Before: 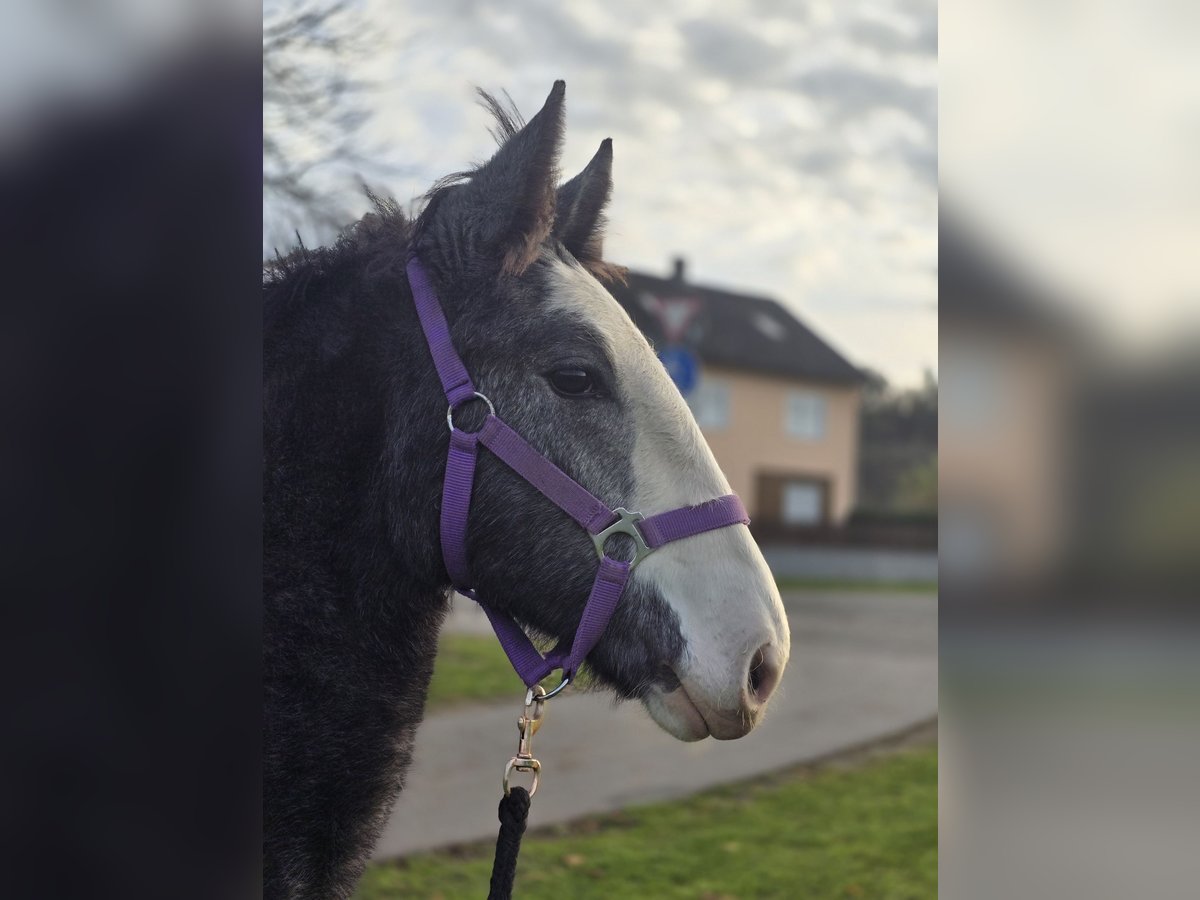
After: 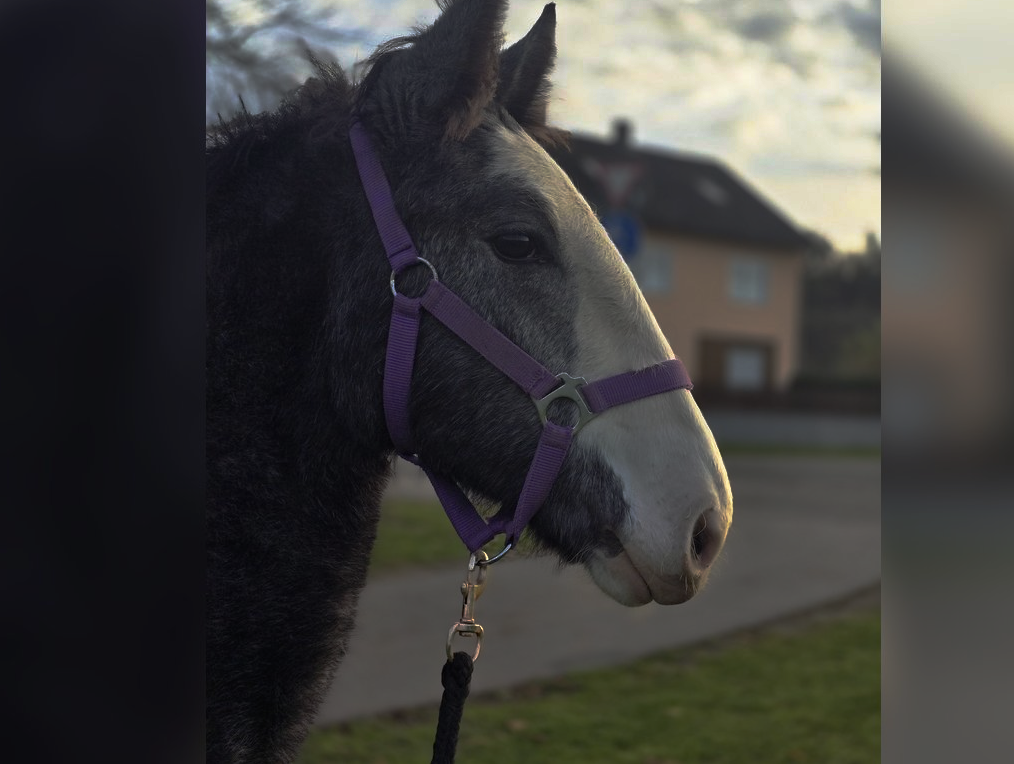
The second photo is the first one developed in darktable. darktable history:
crop and rotate: left 4.794%, top 15.111%, right 10.679%
base curve: curves: ch0 [(0, 0) (0.564, 0.291) (0.802, 0.731) (1, 1)], preserve colors none
